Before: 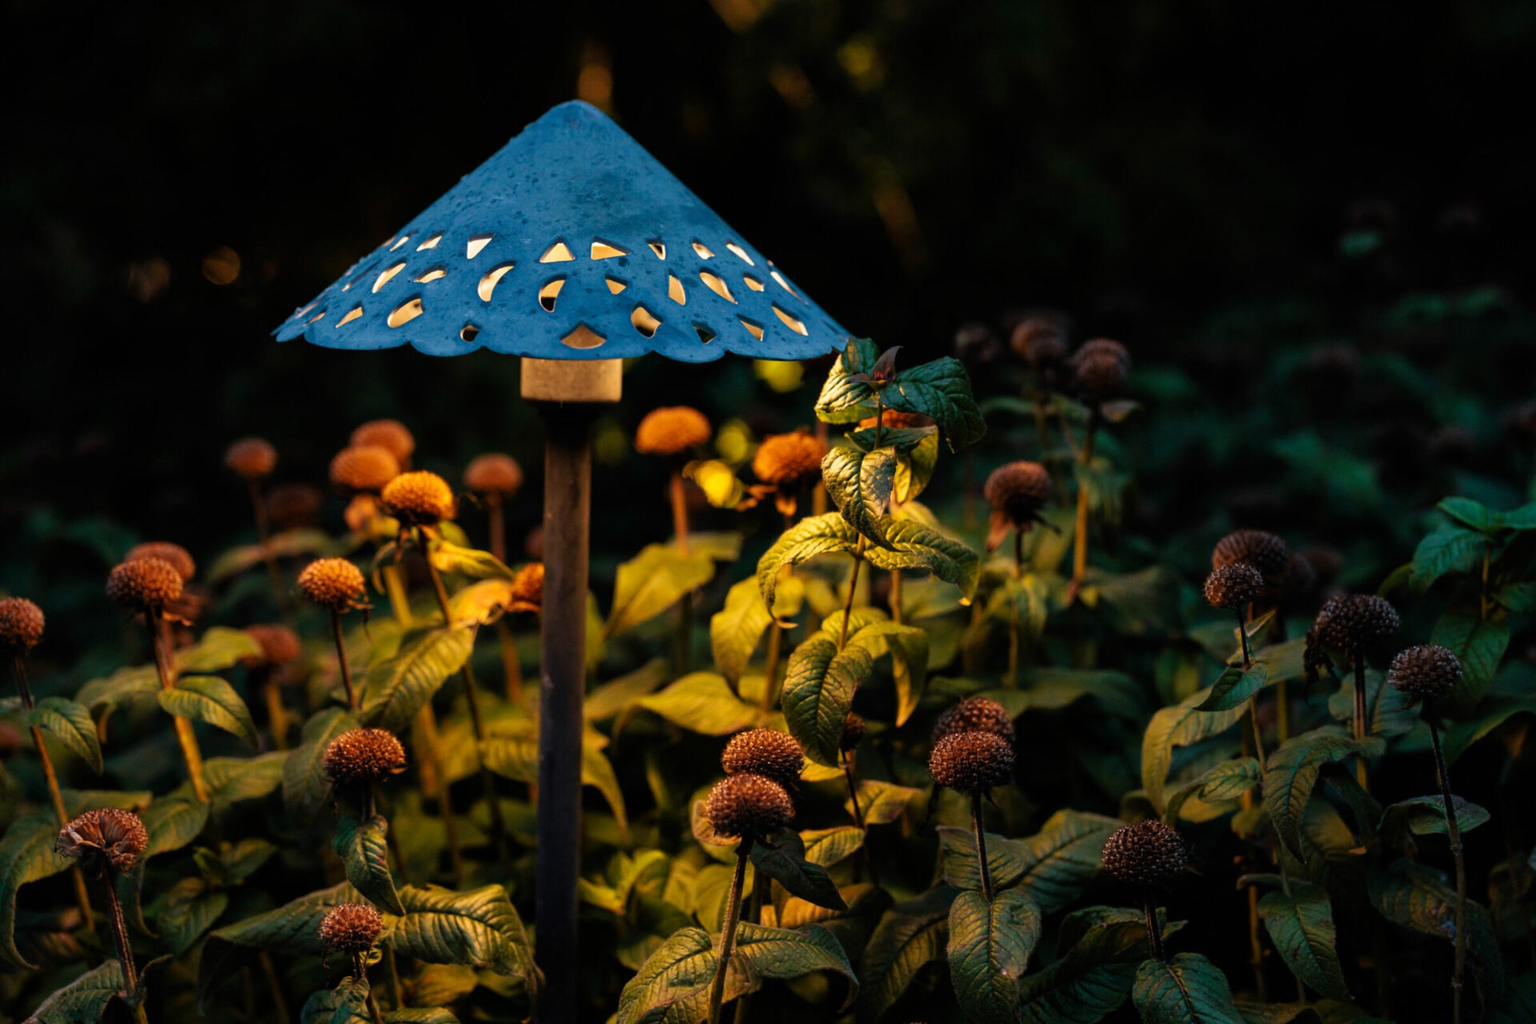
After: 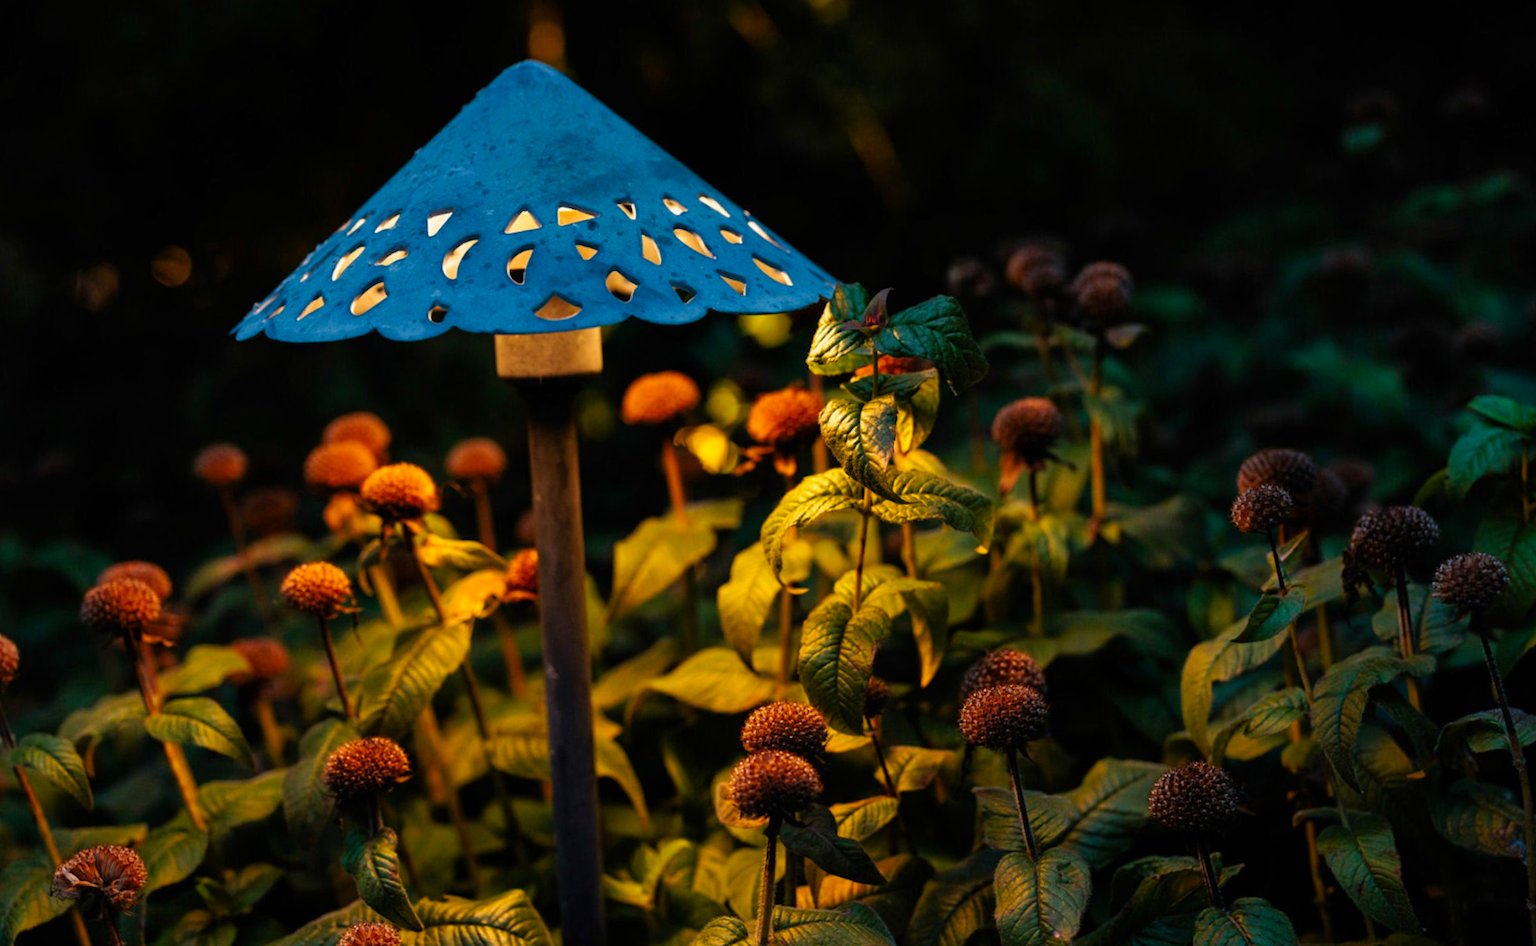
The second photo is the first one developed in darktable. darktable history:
color contrast: green-magenta contrast 1.2, blue-yellow contrast 1.2
rotate and perspective: rotation -5°, crop left 0.05, crop right 0.952, crop top 0.11, crop bottom 0.89
